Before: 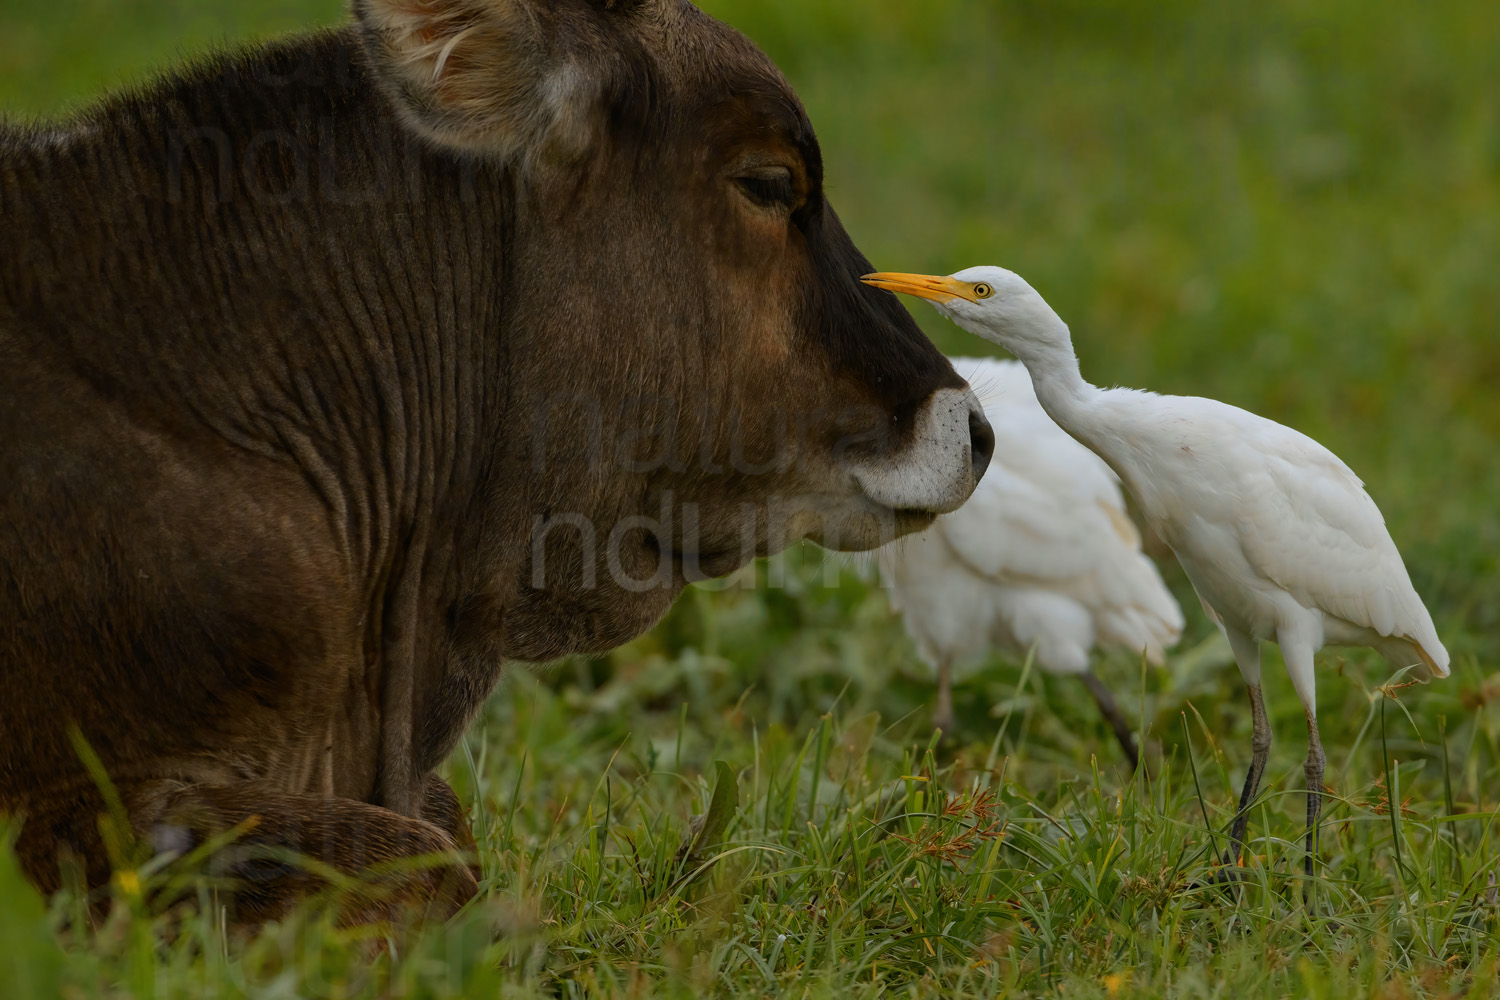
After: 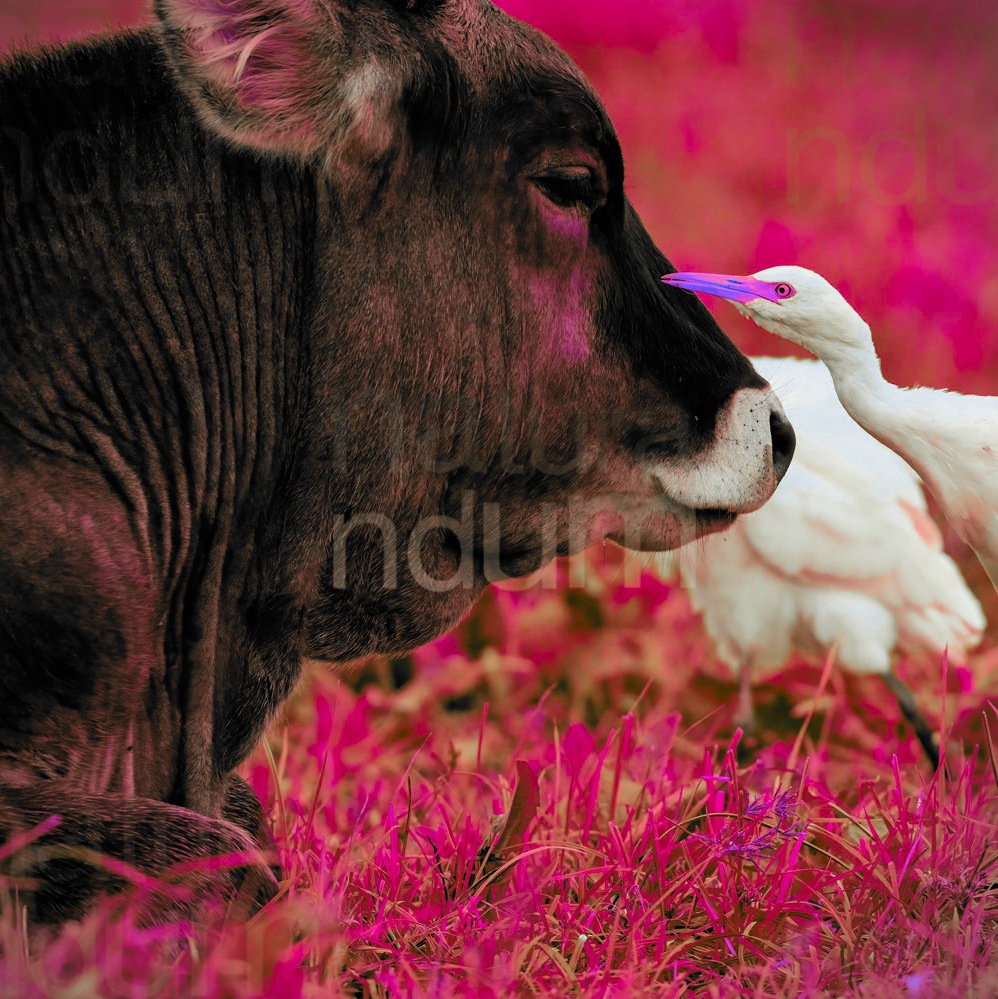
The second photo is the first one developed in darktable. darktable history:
exposure: exposure 1.137 EV, compensate highlight preservation false
color zones: curves: ch0 [(0.826, 0.353)]; ch1 [(0.242, 0.647) (0.889, 0.342)]; ch2 [(0.246, 0.089) (0.969, 0.068)]
crop and rotate: left 13.373%, right 20.055%
vignetting: fall-off start 99.15%
color balance rgb: shadows lift › chroma 2.063%, shadows lift › hue 215.9°, global offset › luminance 0.673%, perceptual saturation grading › global saturation 0.454%, global vibrance 20%
filmic rgb: black relative exposure -5.1 EV, white relative exposure 3.98 EV, threshold 3.01 EV, hardness 2.9, contrast 1.296, highlights saturation mix -29.82%, color science v6 (2022), iterations of high-quality reconstruction 0, enable highlight reconstruction true
tone equalizer: edges refinement/feathering 500, mask exposure compensation -1.57 EV, preserve details no
